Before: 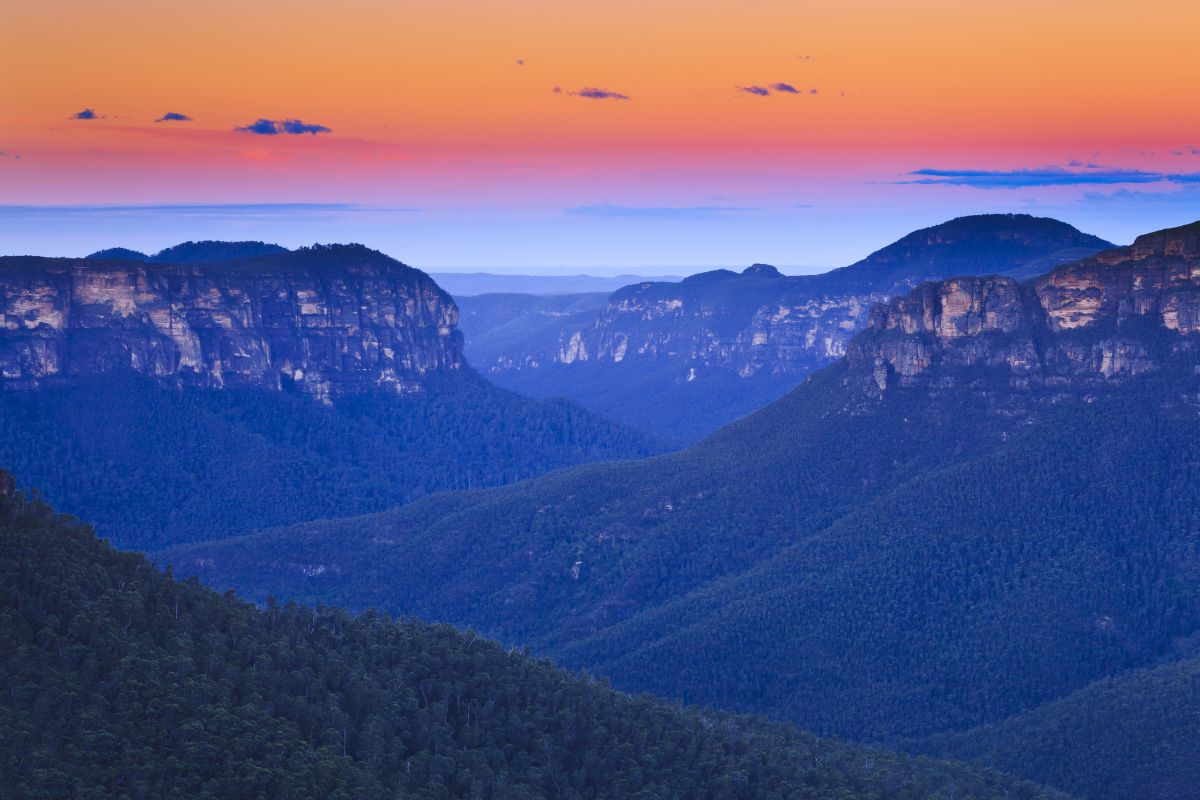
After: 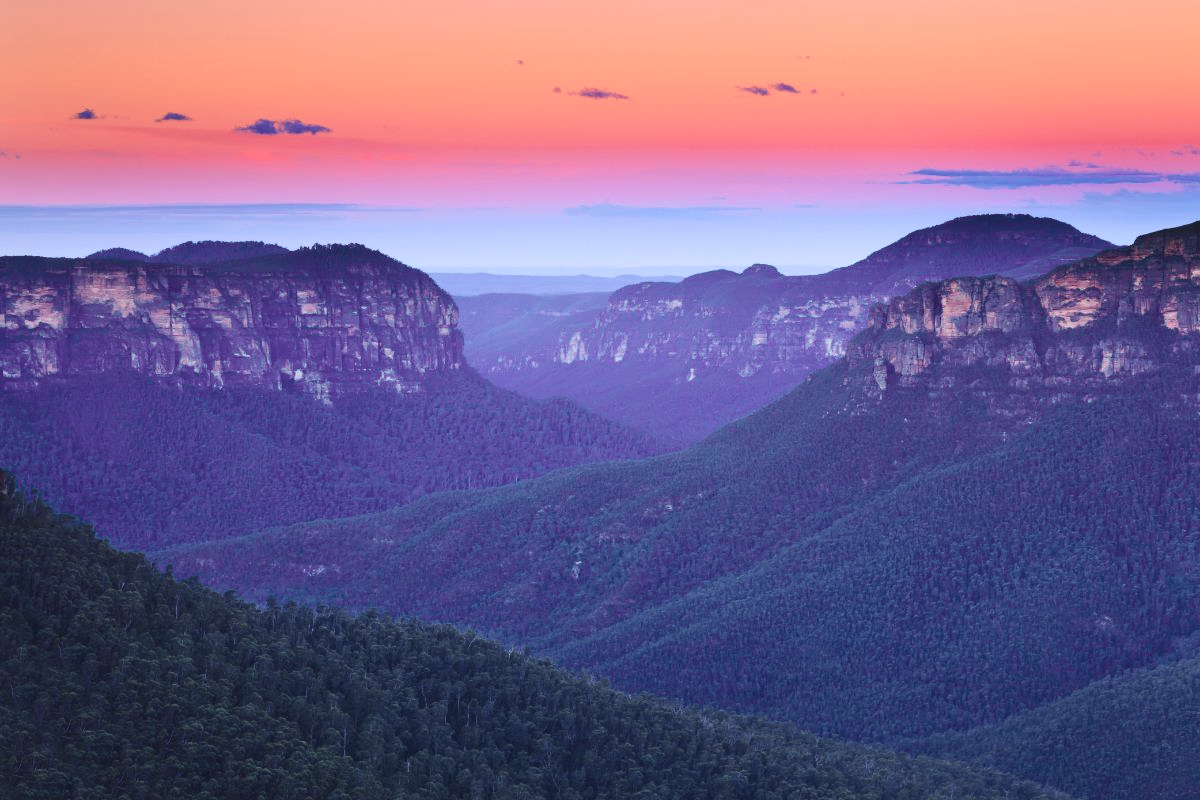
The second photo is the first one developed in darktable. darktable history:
color contrast: blue-yellow contrast 0.7
tone curve: curves: ch0 [(0, 0.021) (0.049, 0.044) (0.152, 0.14) (0.328, 0.377) (0.473, 0.543) (0.641, 0.705) (0.85, 0.894) (1, 0.969)]; ch1 [(0, 0) (0.302, 0.331) (0.427, 0.433) (0.472, 0.47) (0.502, 0.503) (0.527, 0.524) (0.564, 0.591) (0.602, 0.632) (0.677, 0.701) (0.859, 0.885) (1, 1)]; ch2 [(0, 0) (0.33, 0.301) (0.447, 0.44) (0.487, 0.496) (0.502, 0.516) (0.535, 0.563) (0.565, 0.6) (0.618, 0.629) (1, 1)], color space Lab, independent channels, preserve colors none
rotate and perspective: automatic cropping original format, crop left 0, crop top 0
